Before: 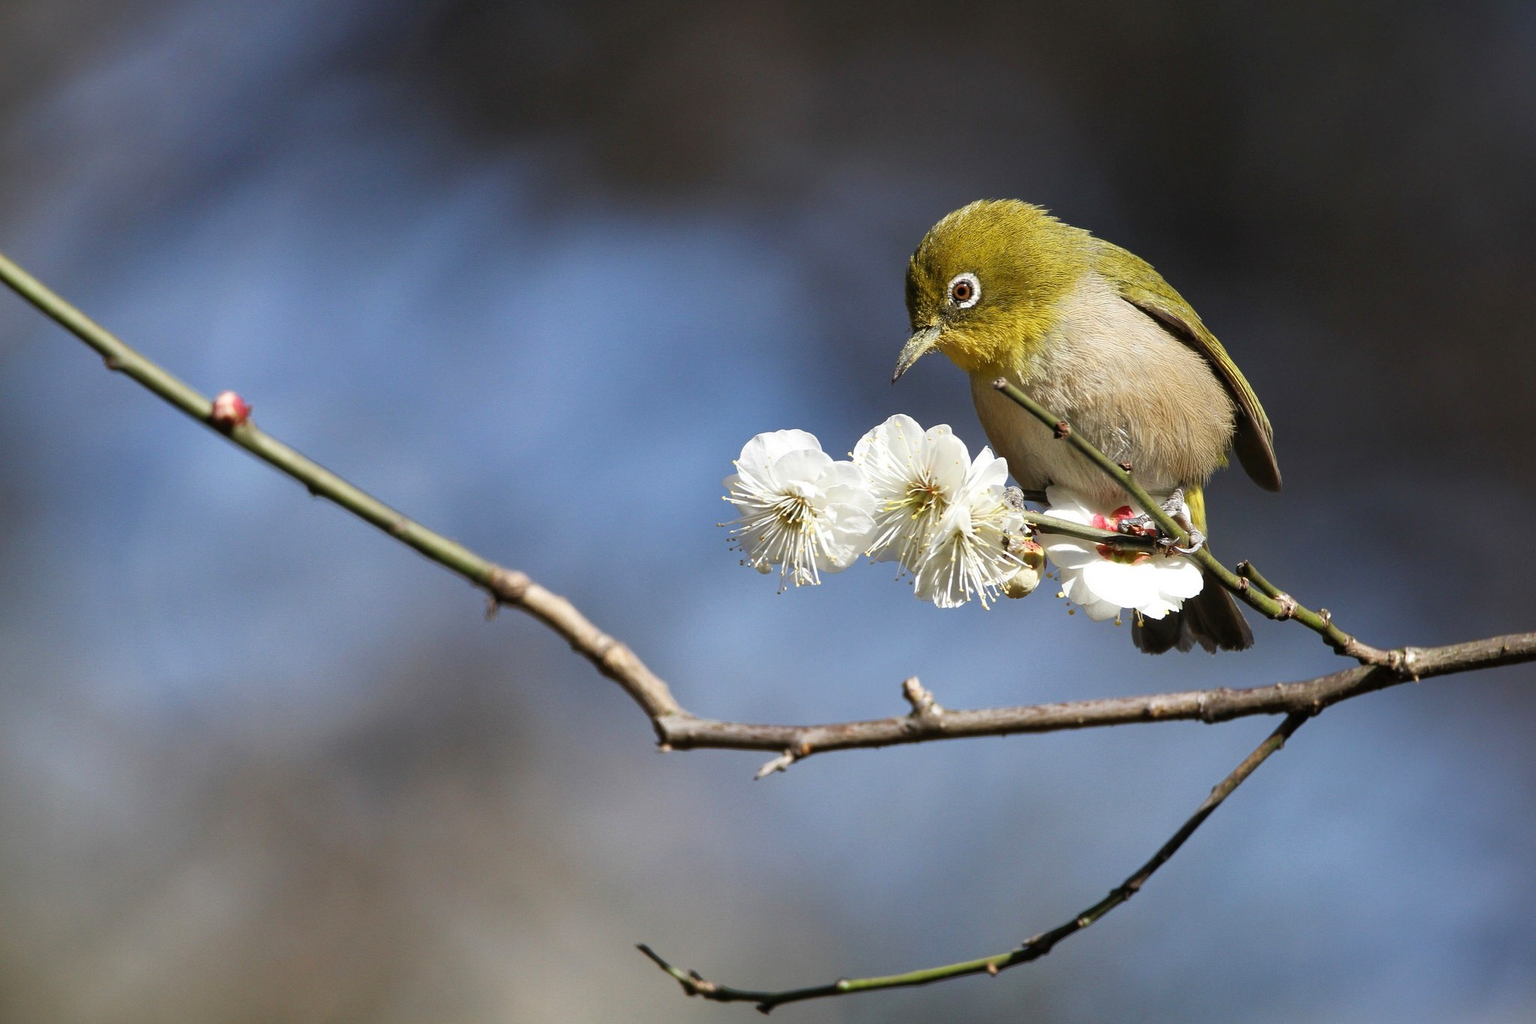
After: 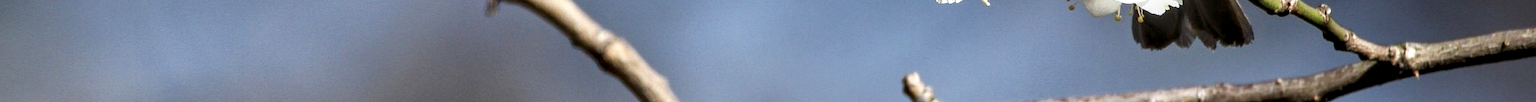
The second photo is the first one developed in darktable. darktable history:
local contrast: detail 144%
crop and rotate: top 59.084%, bottom 30.916%
